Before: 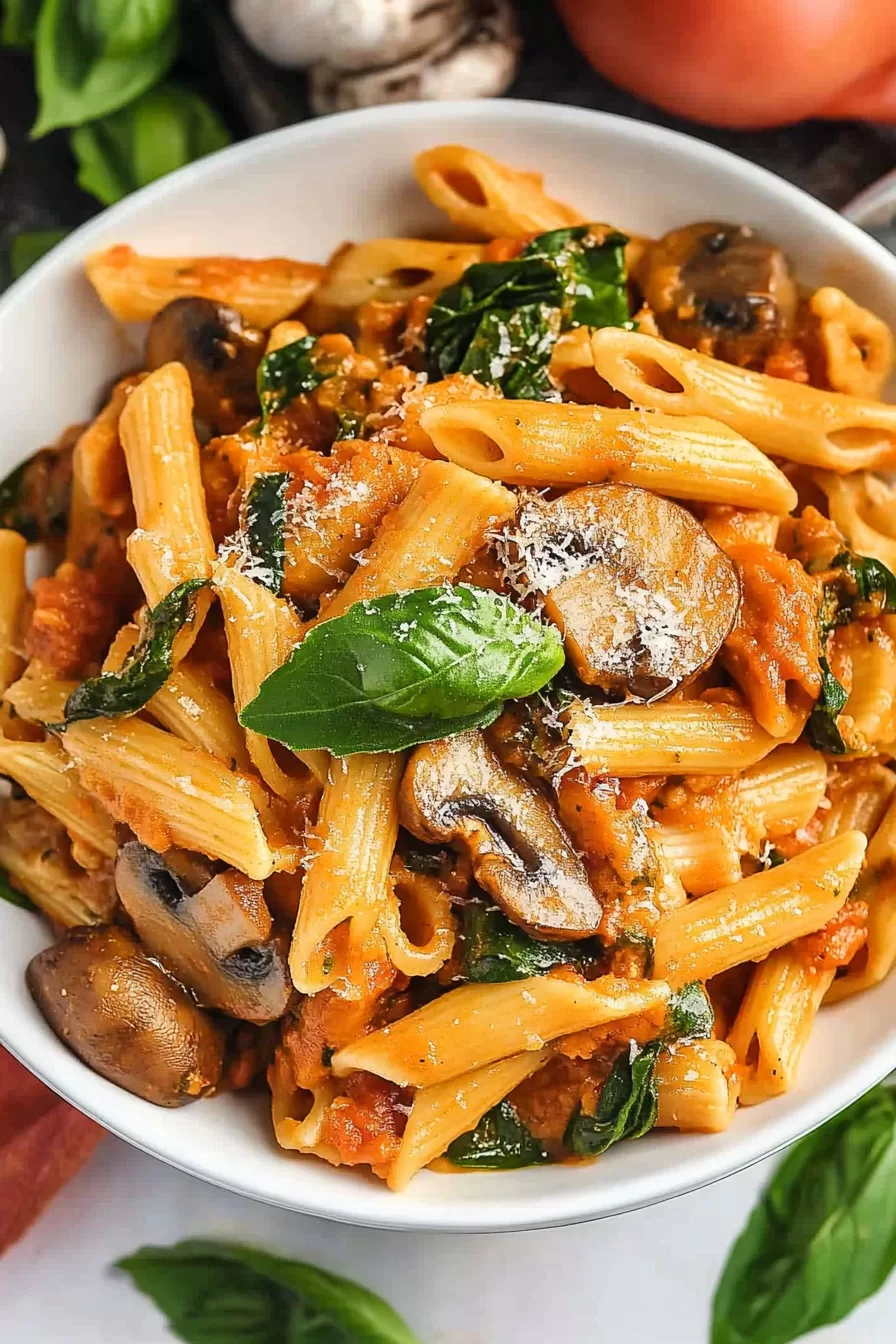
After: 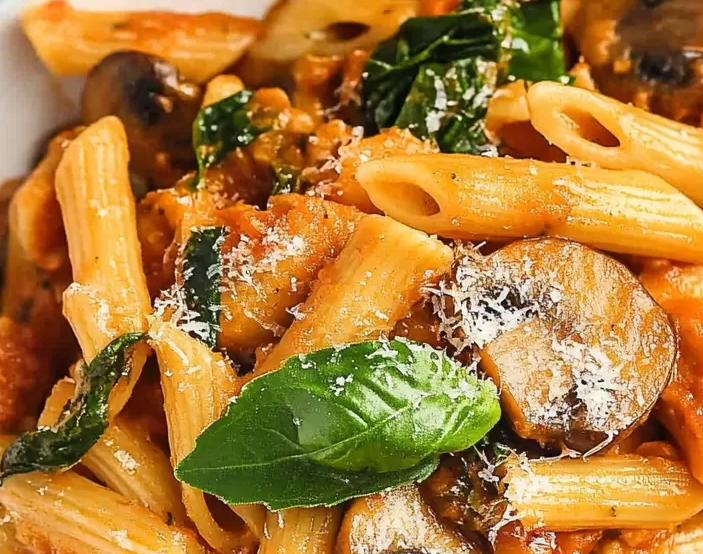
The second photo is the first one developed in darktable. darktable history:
crop: left 7.146%, top 18.376%, right 14.366%, bottom 40.388%
